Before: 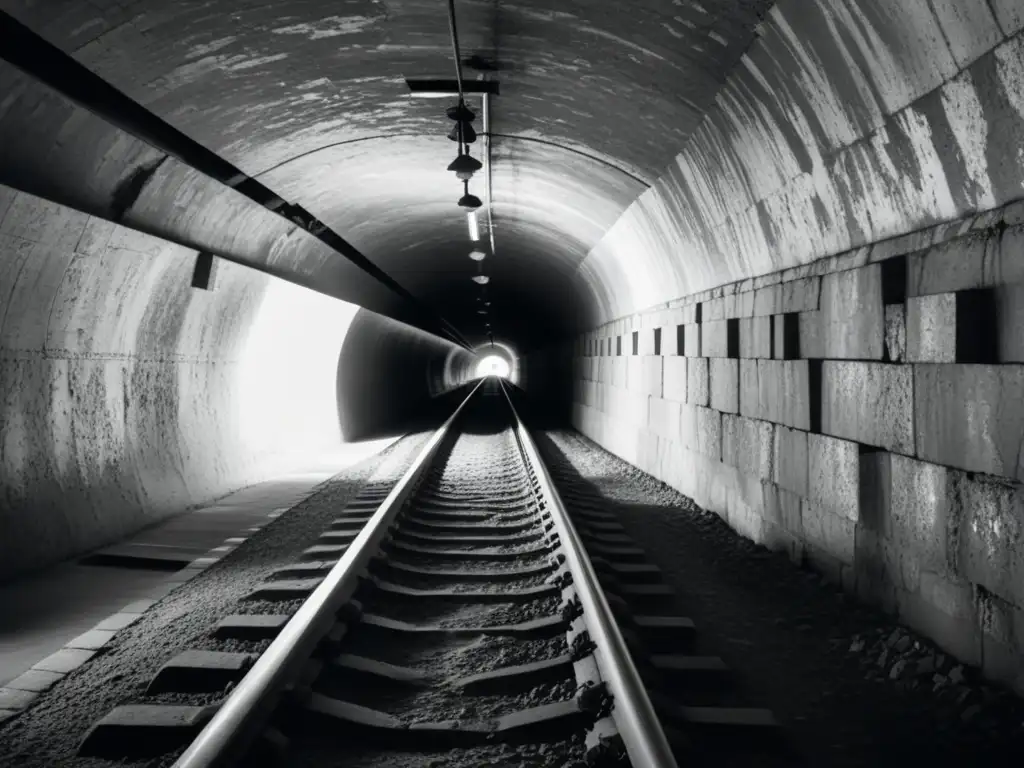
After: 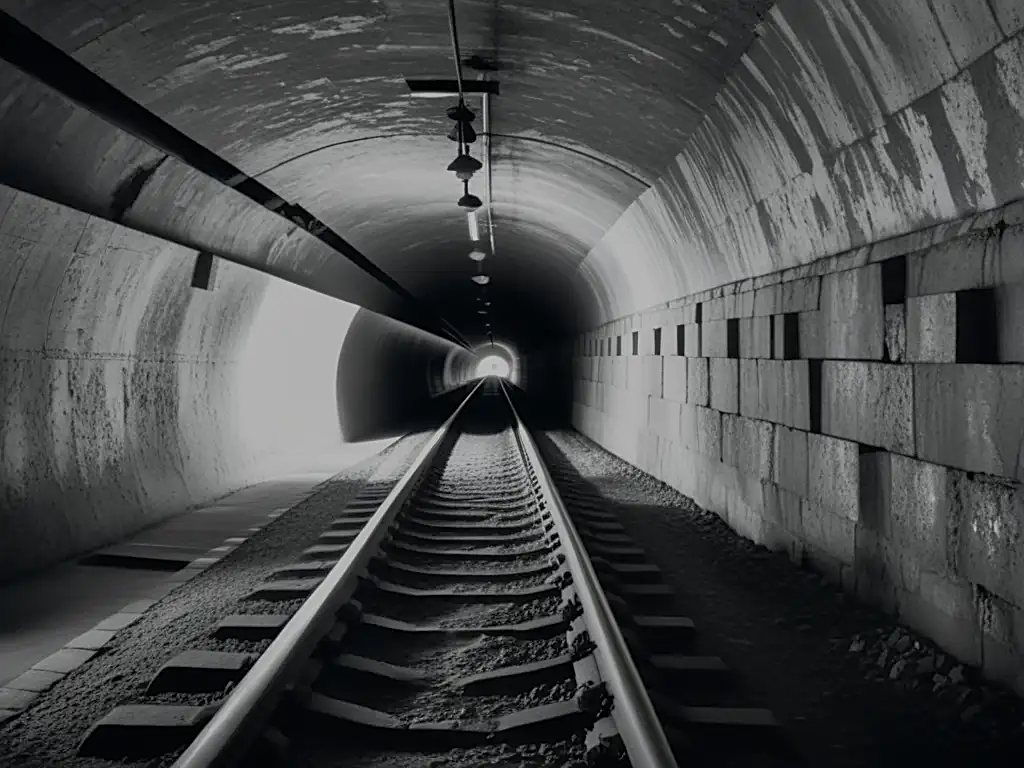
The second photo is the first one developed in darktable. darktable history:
tone equalizer: -8 EV -0.008 EV, -7 EV 0.032 EV, -6 EV -0.008 EV, -5 EV 0.004 EV, -4 EV -0.034 EV, -3 EV -0.238 EV, -2 EV -0.669 EV, -1 EV -0.959 EV, +0 EV -0.992 EV
sharpen: on, module defaults
